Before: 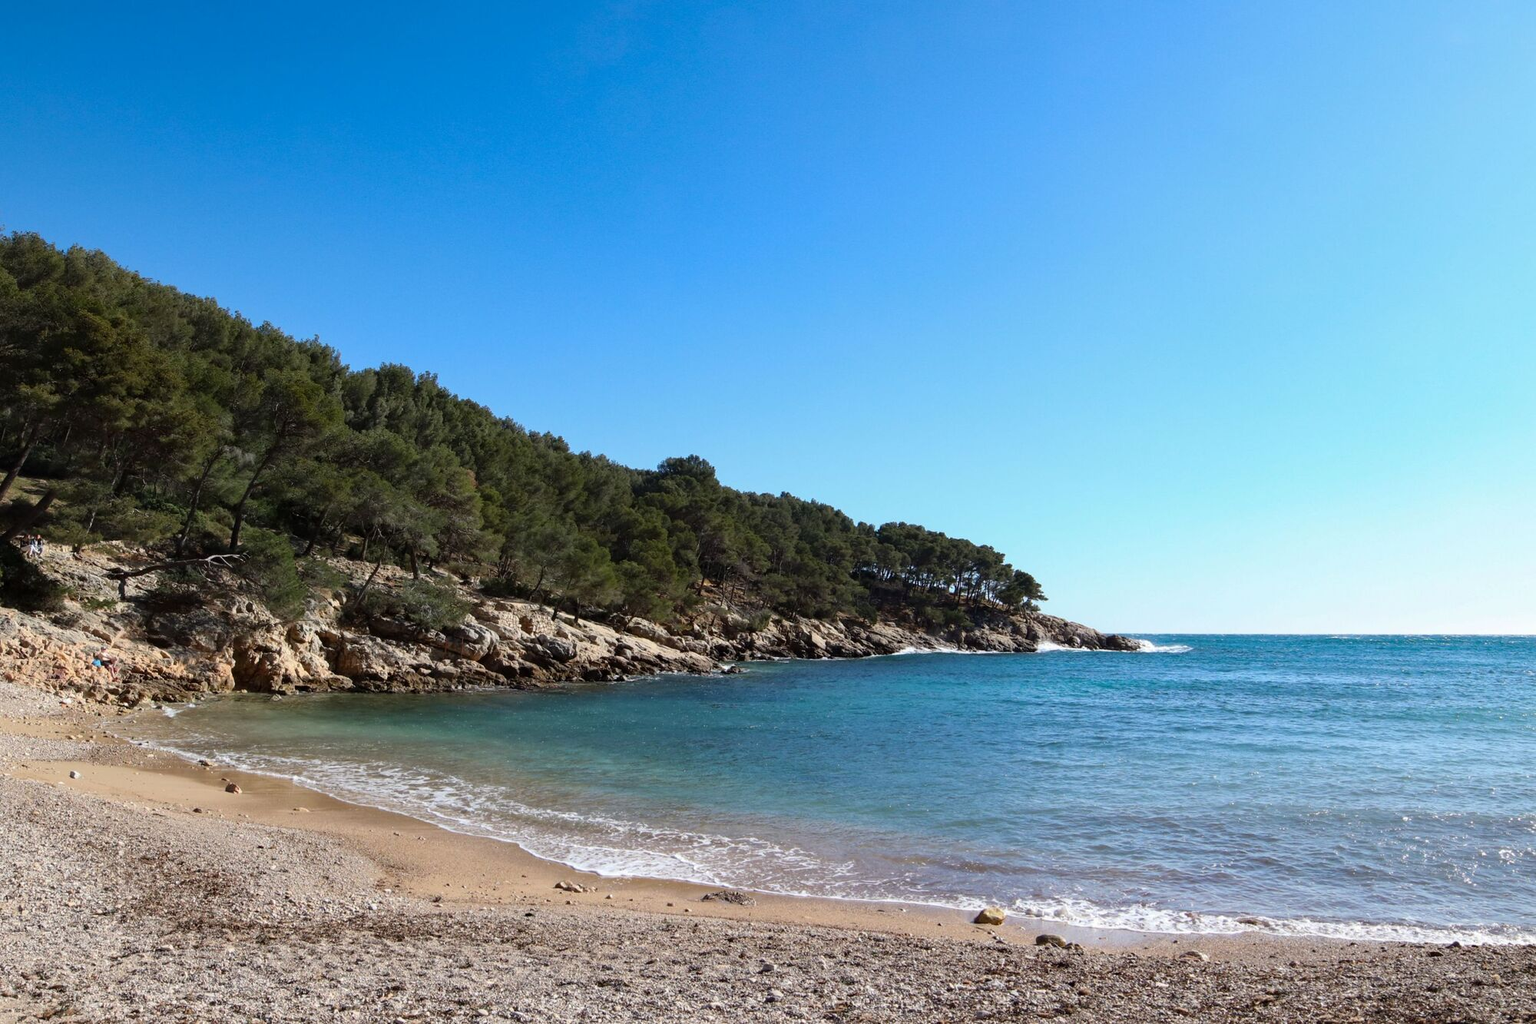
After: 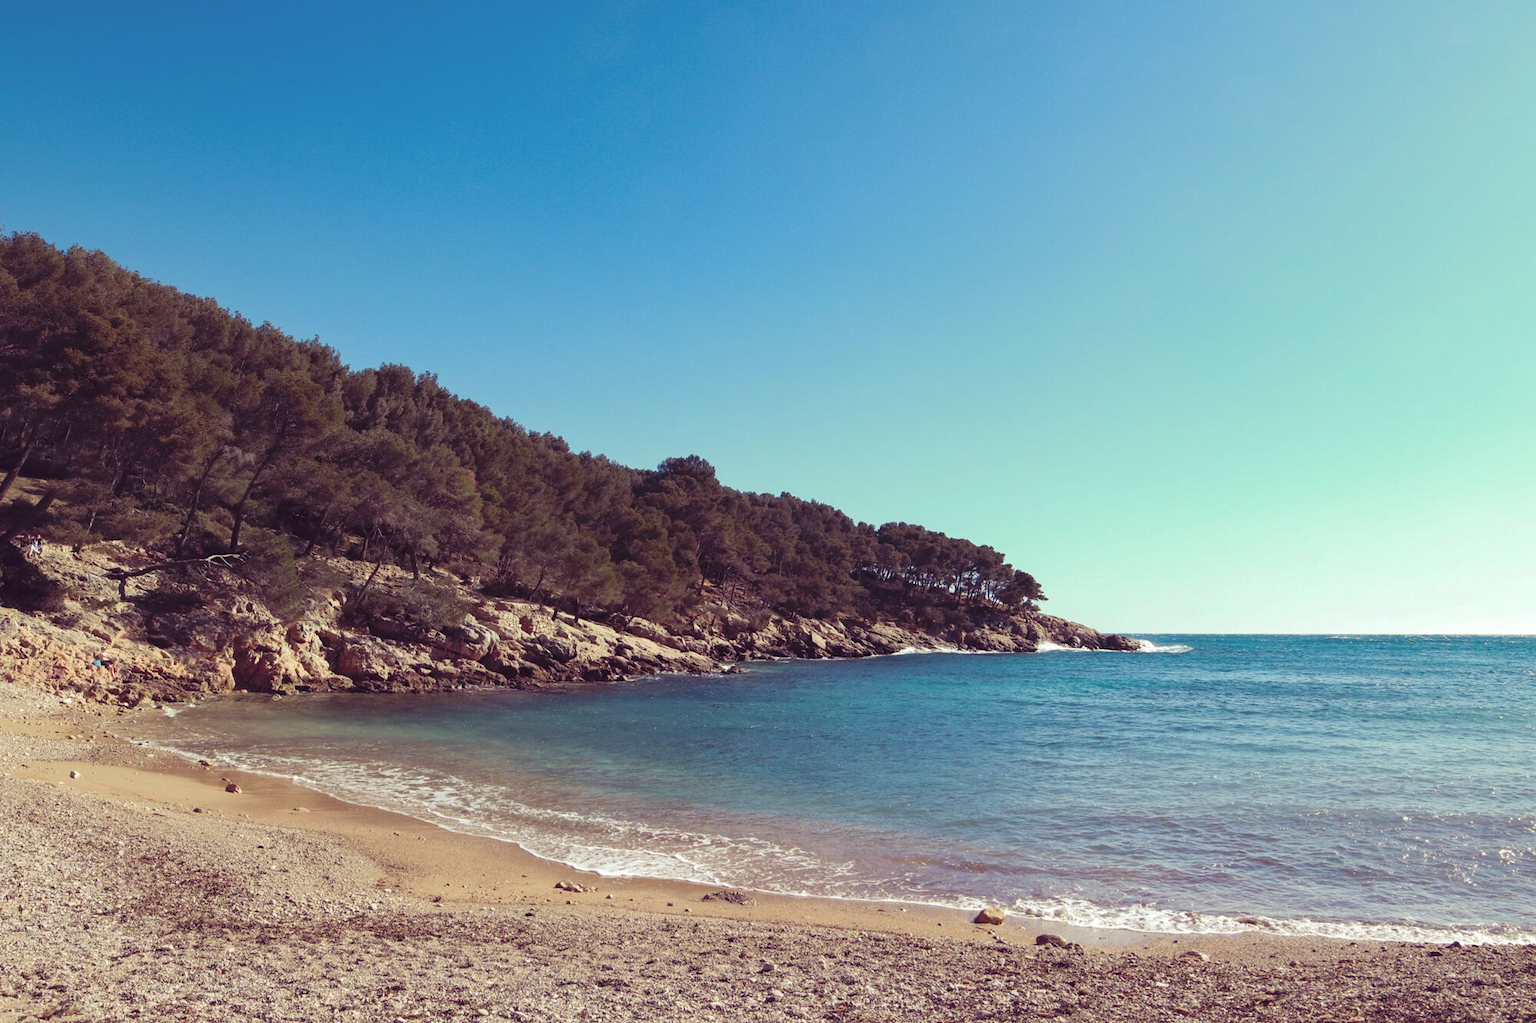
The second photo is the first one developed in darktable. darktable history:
tone curve: curves: ch0 [(0, 0) (0.003, 0.04) (0.011, 0.053) (0.025, 0.077) (0.044, 0.104) (0.069, 0.127) (0.1, 0.15) (0.136, 0.177) (0.177, 0.215) (0.224, 0.254) (0.277, 0.3) (0.335, 0.355) (0.399, 0.41) (0.468, 0.477) (0.543, 0.554) (0.623, 0.636) (0.709, 0.72) (0.801, 0.804) (0.898, 0.892) (1, 1)], preserve colors none
color look up table: target L [94.14, 93.56, 90.35, 86.39, 82.33, 77.03, 67.35, 67.73, 50.58, 45.29, 27.29, 22.75, 10.29, 200.44, 101.59, 73.56, 62.09, 58.03, 50.24, 53.47, 47.56, 45.56, 45.42, 44.61, 40.14, 31.01, 23.42, 10.44, 0.977, 80.06, 76.38, 73.45, 62.2, 54.23, 48.45, 43.7, 34.2, 32.37, 18.84, 6.053, 87.36, 86.03, 79.64, 70.7, 67.2, 61.47, 40.41, 24.6, 11.39], target a [-10.41, -10.69, -43.45, -67.02, -3.922, -70.79, -3.186, -40.94, -28.75, -18.65, 10.41, -21.12, 10.81, 0, 0, 23.62, 57.2, 62.81, 77.54, 14.91, 37.83, 68.87, 35.16, 10.04, 68.26, 20.1, 47.32, 37.86, 6.948, 19.78, 5.427, 41.19, 63.13, 85.03, 4.767, 55.44, 65.82, 28.54, 36.73, 36.88, -37.38, -10.55, -48.83, -16.69, -6.976, -35.53, -12.3, -6.324, 15.49], target b [37.57, 84.24, 75.22, 24.08, 20.36, 68.22, 39.41, 25.18, 50.36, 1.681, 23.14, 18.55, -5.982, 0, -0.001, 53.73, 69.51, 22.37, 45.86, 22.25, 49.57, 4.705, 3.28, 43.71, 40.45, 6.214, 26.73, -5.716, -6.223, 11.5, -11.33, 1.244, -30.31, -20.03, -58.6, -62.81, -44.38, -27.46, -65.06, -42.04, 11.4, -0.793, -11.13, -23.22, -3.015, -4.279, -29.17, -22.41, -34.14], num patches 49
